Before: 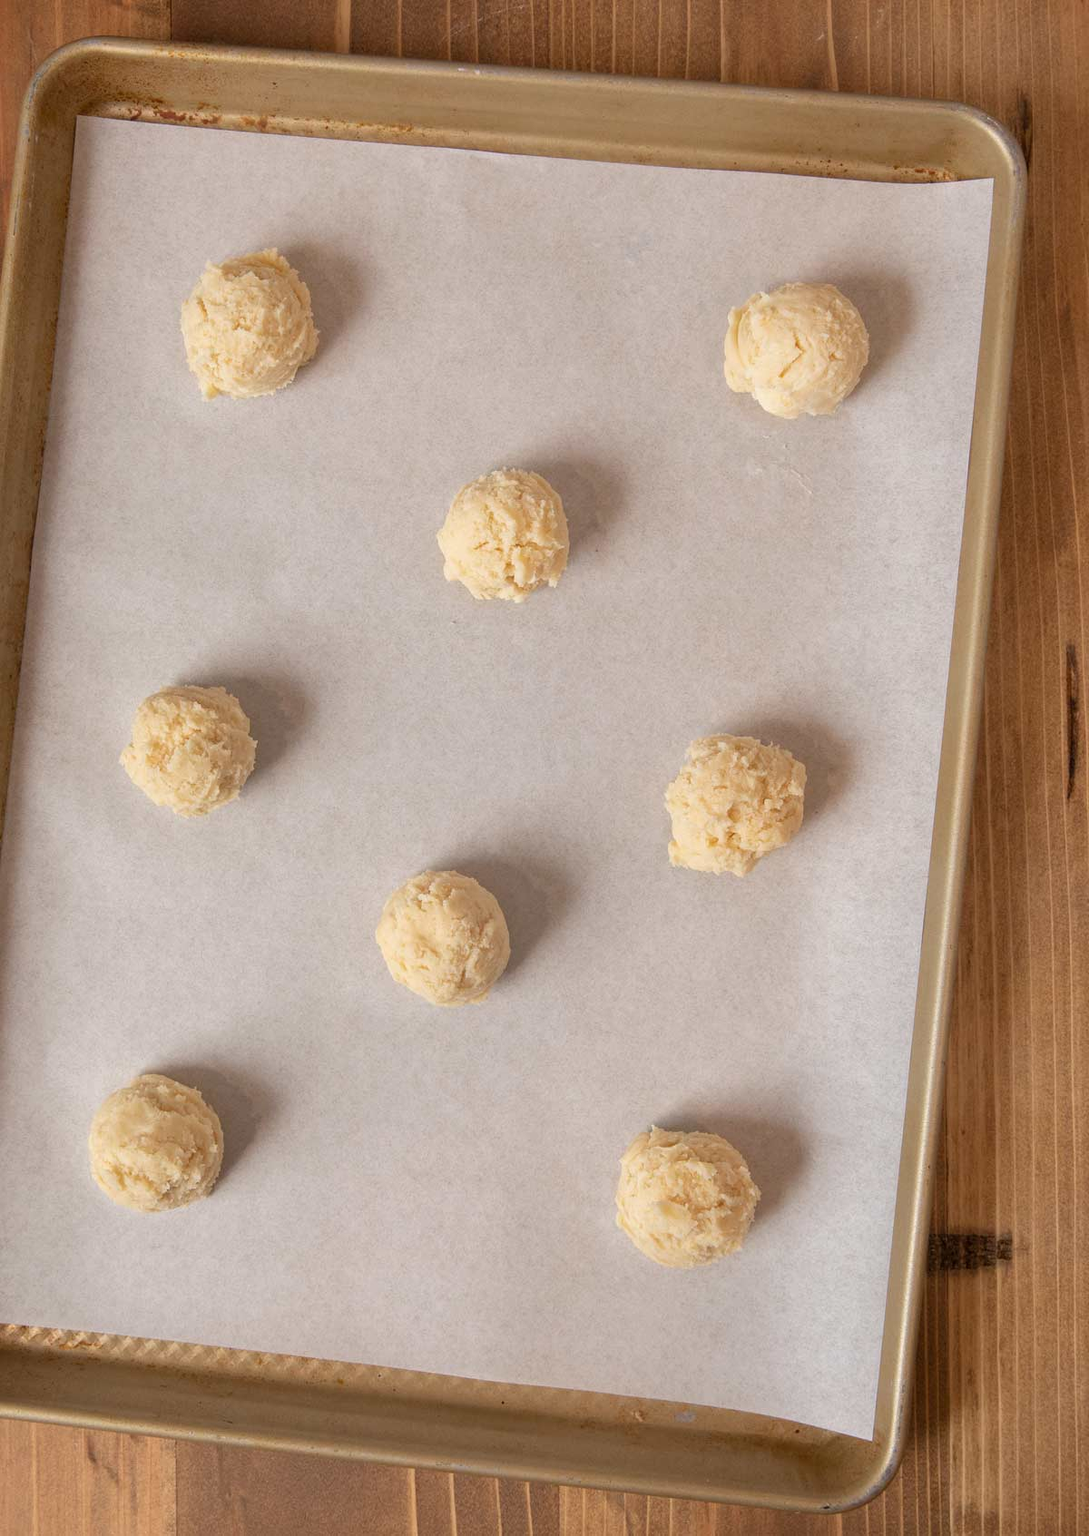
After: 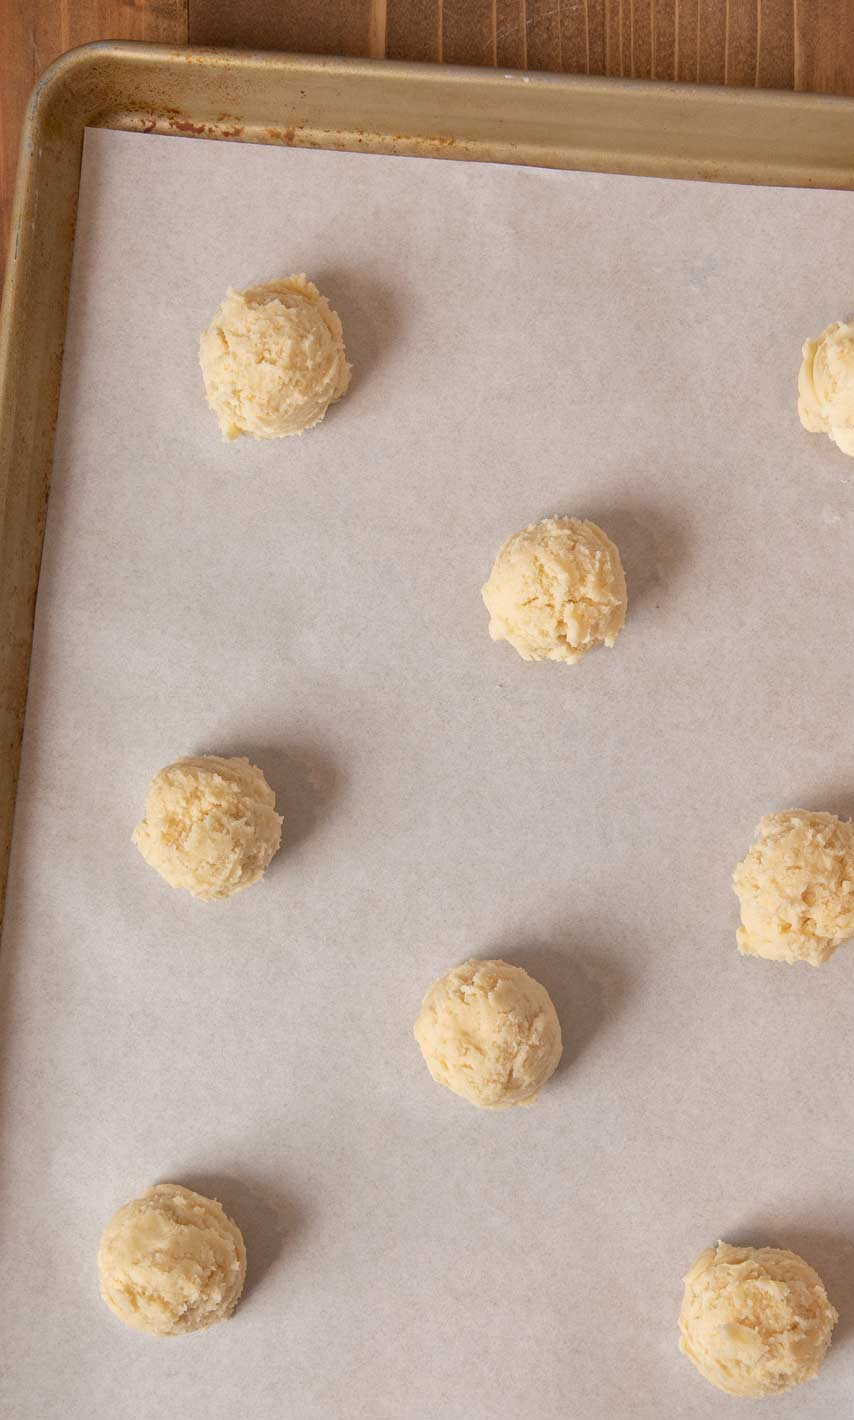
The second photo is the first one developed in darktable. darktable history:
crop: right 28.8%, bottom 16.112%
